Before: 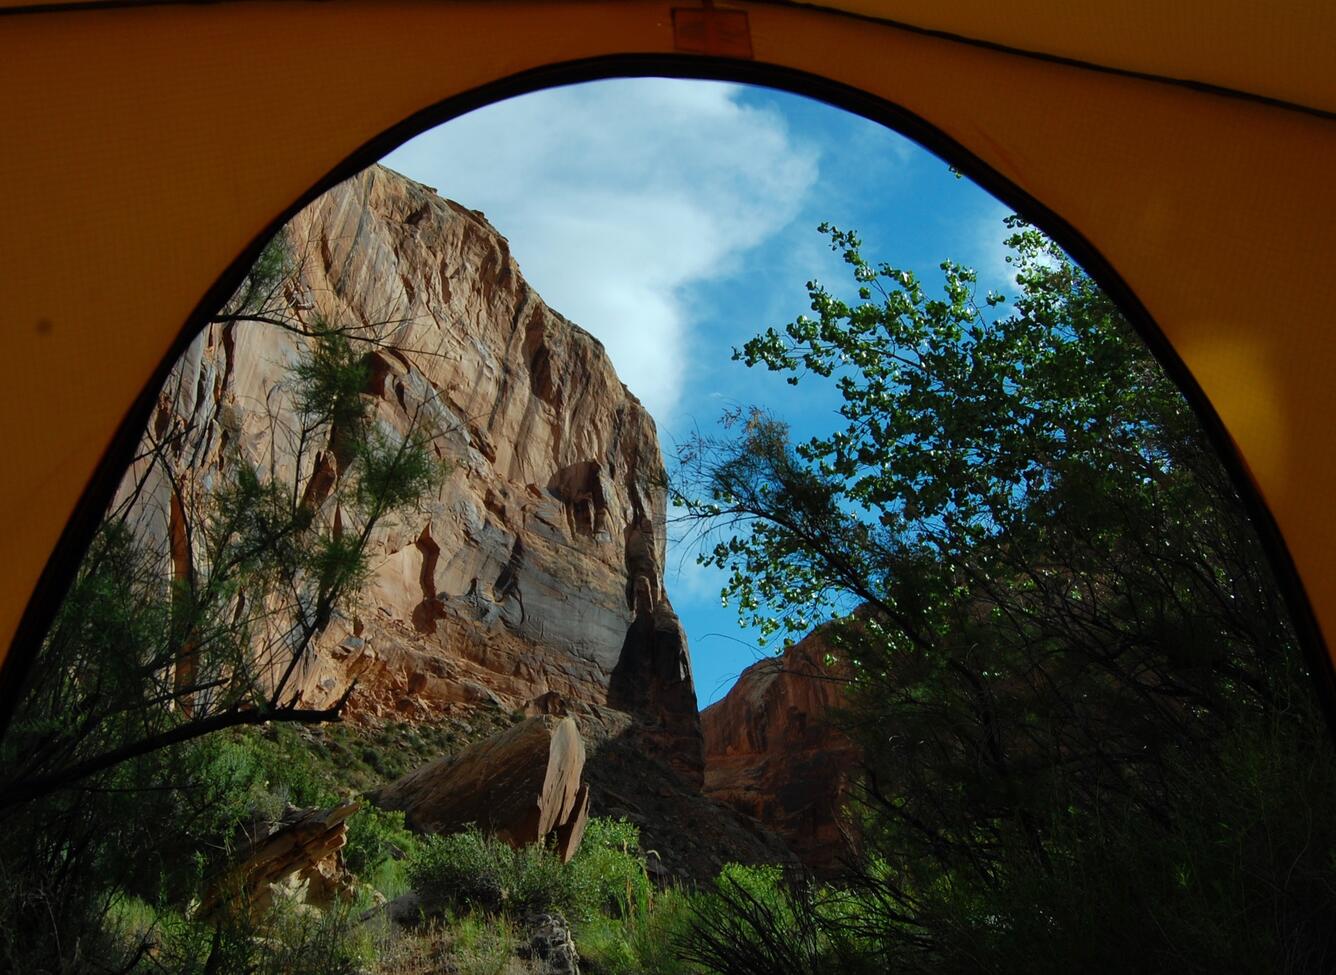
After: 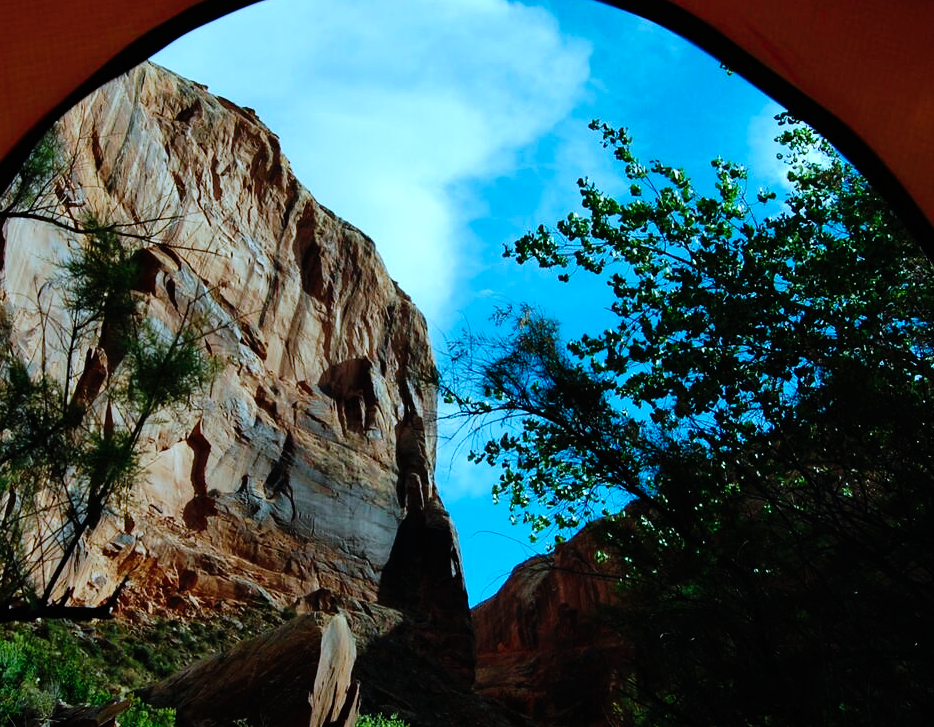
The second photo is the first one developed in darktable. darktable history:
color correction: highlights a* -9.78, highlights b* -20.98
tone curve: curves: ch0 [(0, 0) (0.003, 0.003) (0.011, 0.005) (0.025, 0.008) (0.044, 0.012) (0.069, 0.02) (0.1, 0.031) (0.136, 0.047) (0.177, 0.088) (0.224, 0.141) (0.277, 0.222) (0.335, 0.32) (0.399, 0.422) (0.468, 0.523) (0.543, 0.623) (0.623, 0.716) (0.709, 0.796) (0.801, 0.88) (0.898, 0.958) (1, 1)], preserve colors none
crop and rotate: left 17.15%, top 10.694%, right 12.921%, bottom 14.688%
